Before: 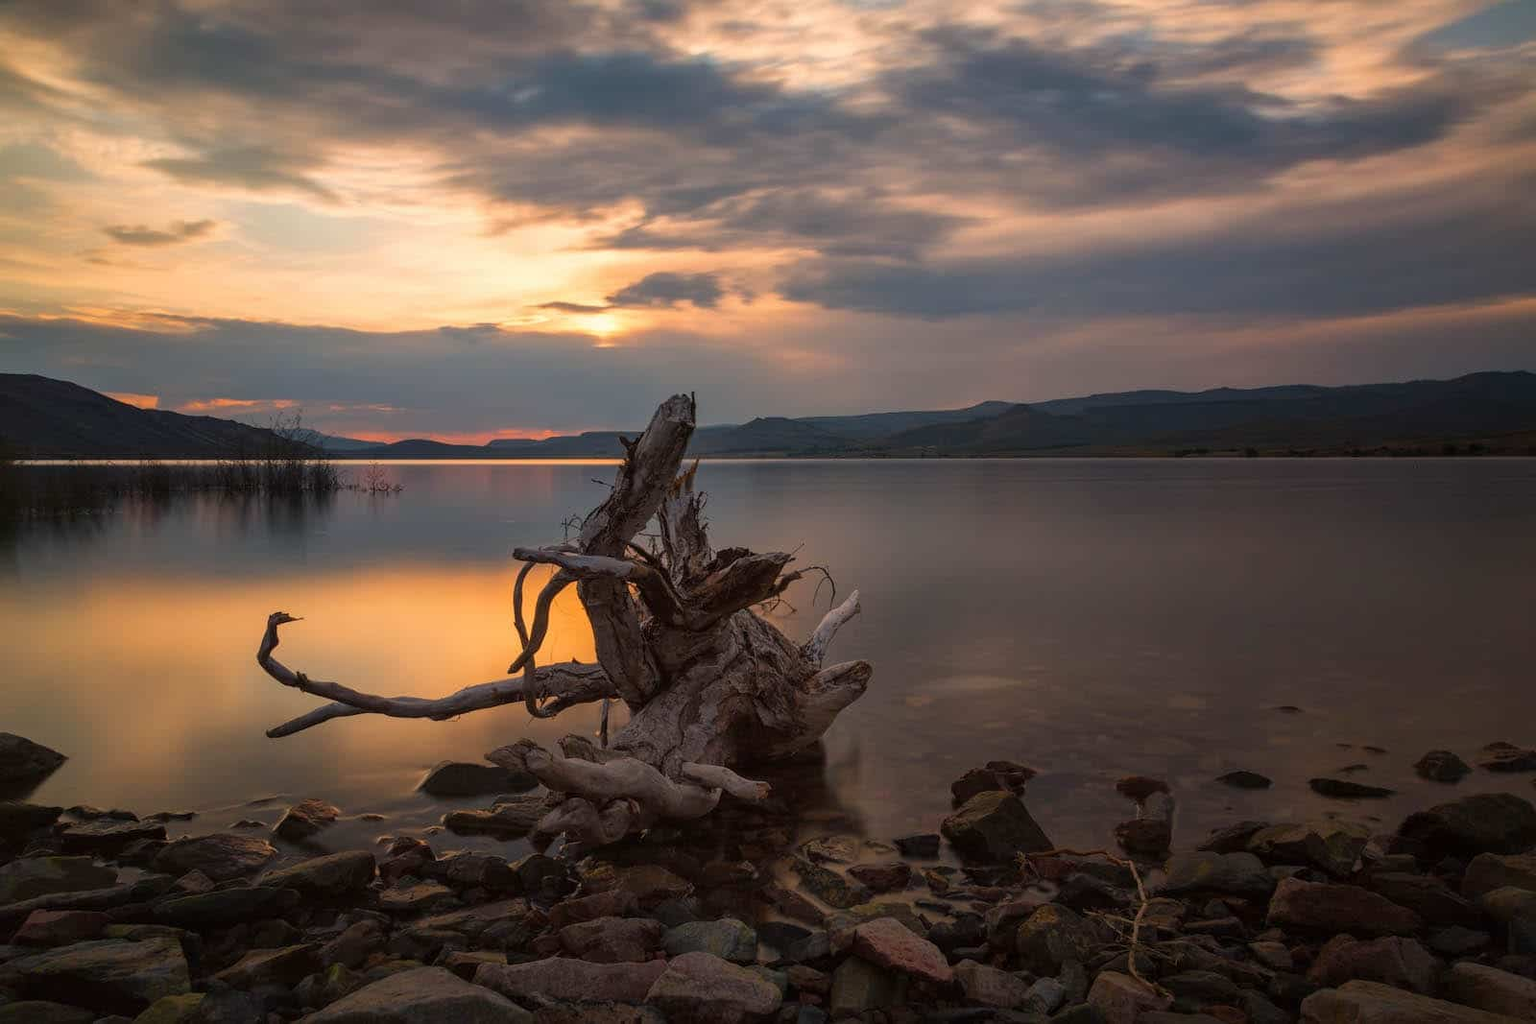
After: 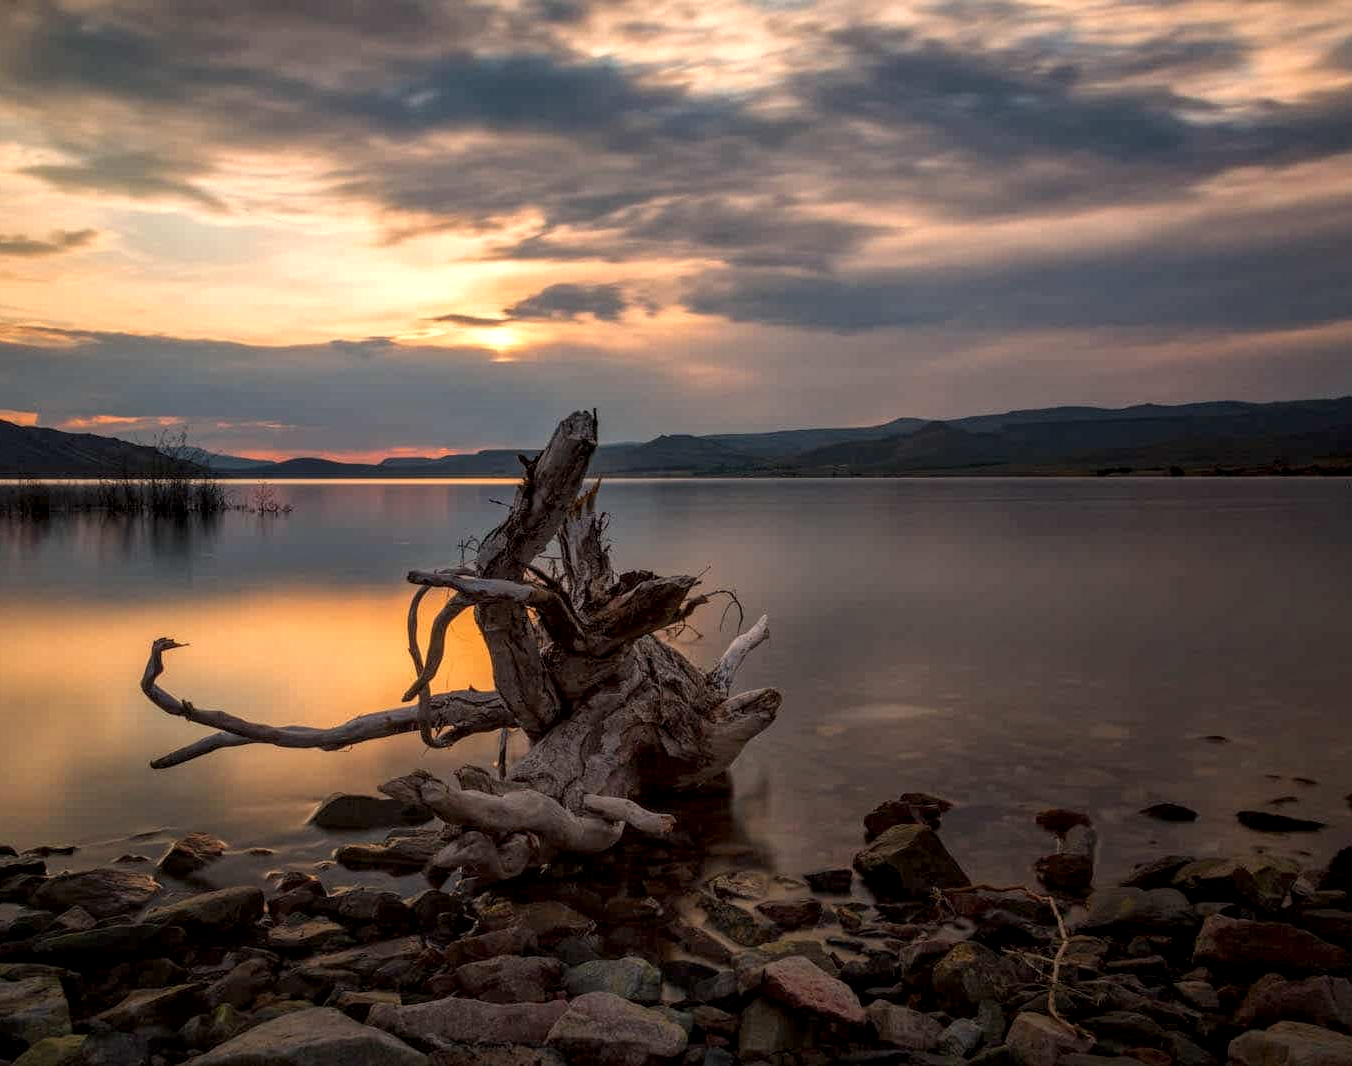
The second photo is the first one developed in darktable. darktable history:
crop: left 7.985%, right 7.473%
local contrast: highlights 63%, detail 143%, midtone range 0.425
exposure: black level correction 0.001, compensate exposure bias true, compensate highlight preservation false
